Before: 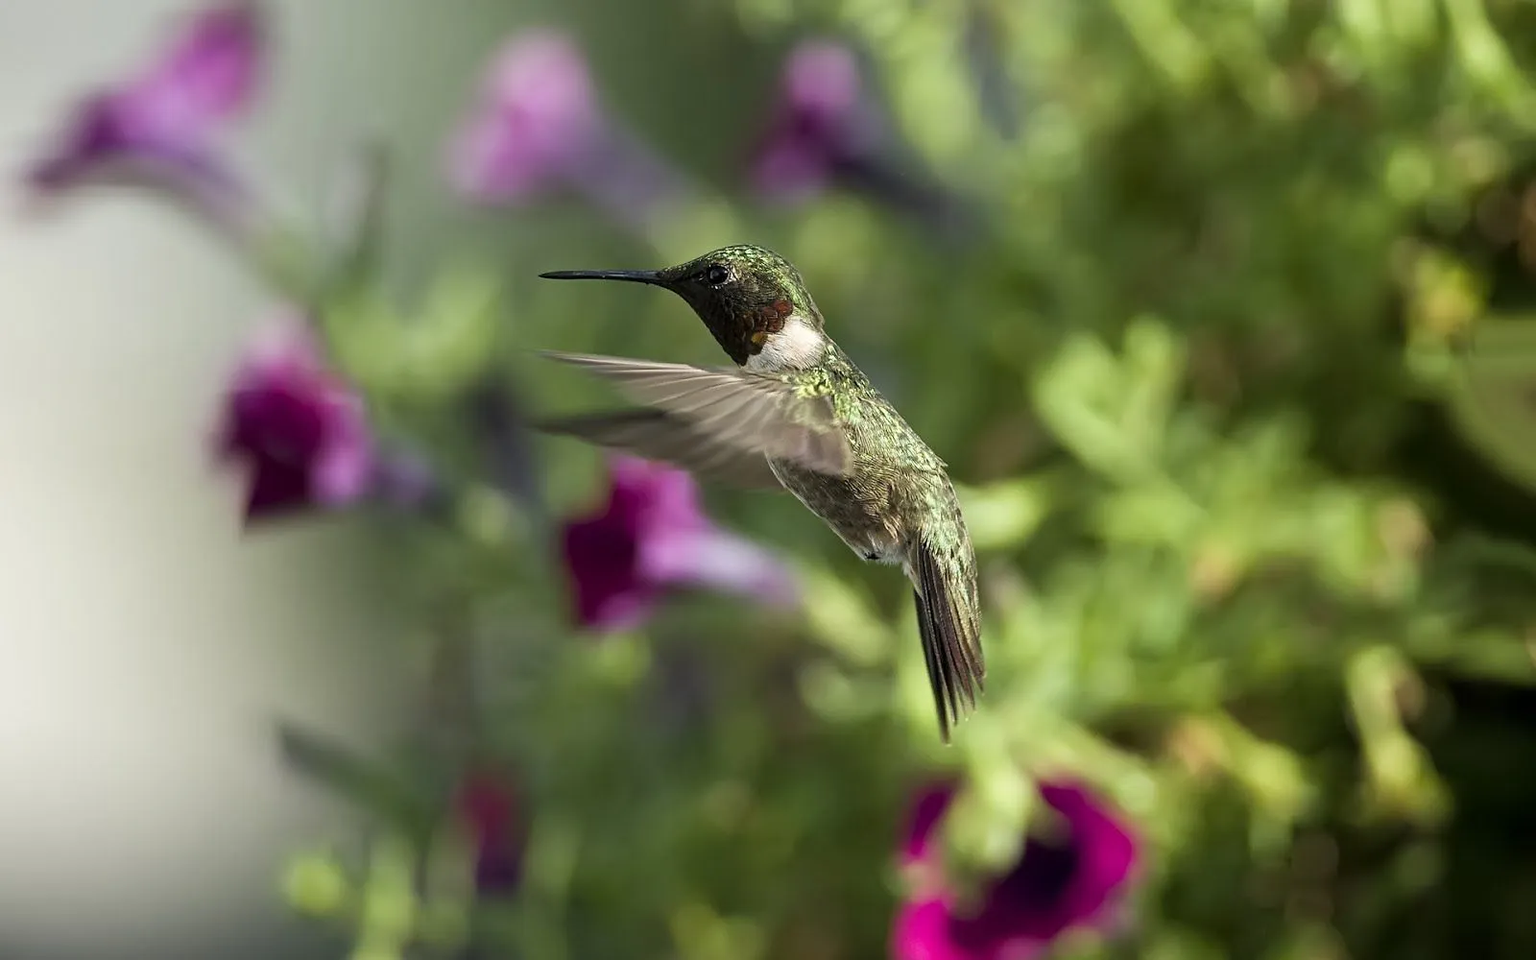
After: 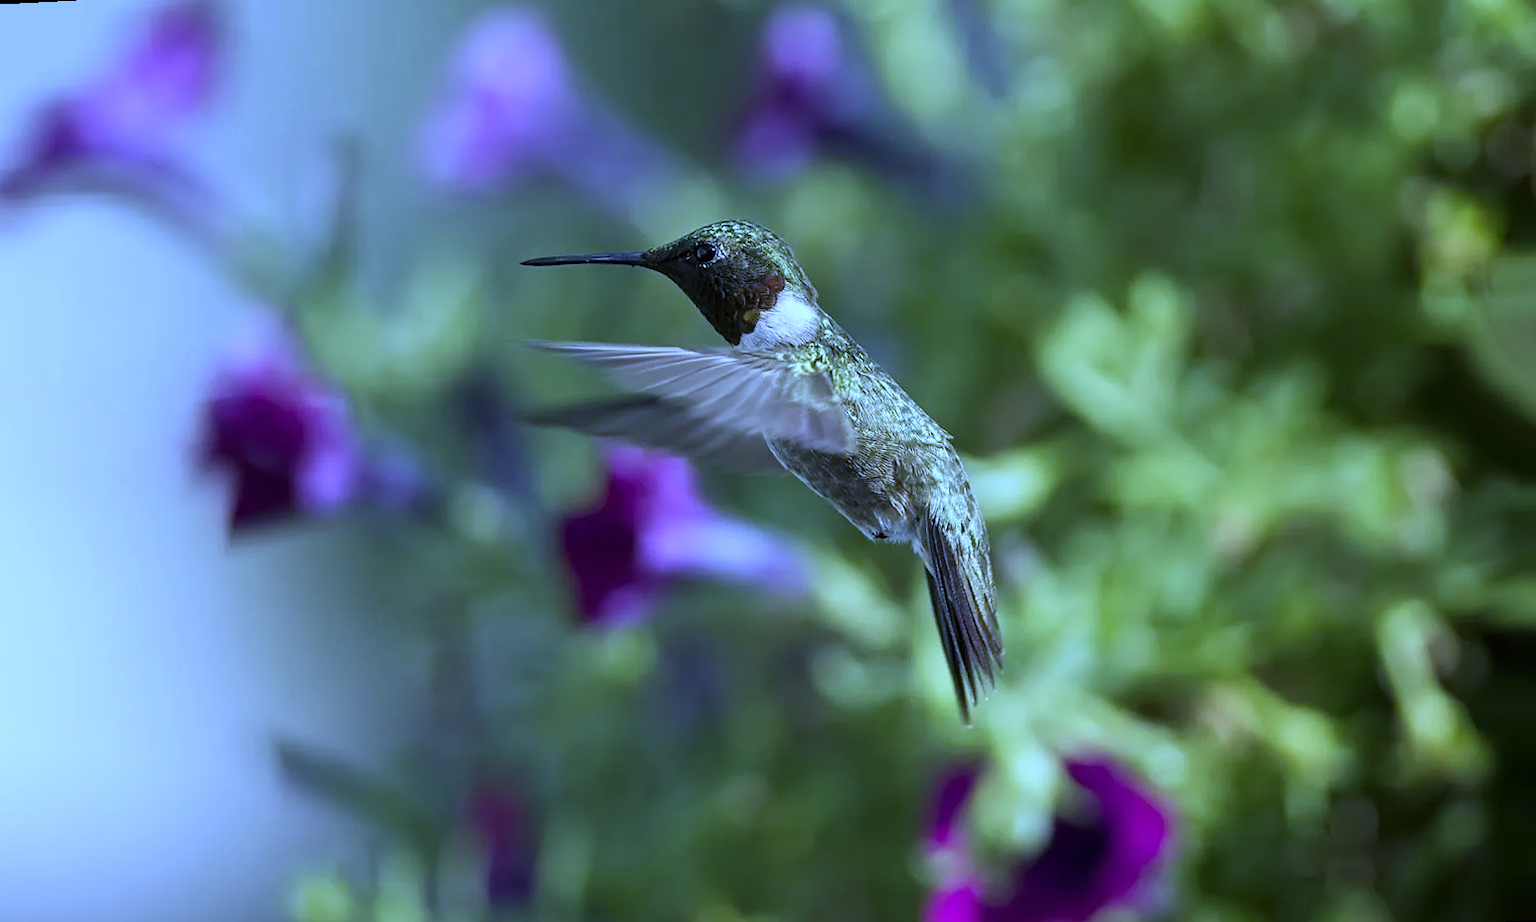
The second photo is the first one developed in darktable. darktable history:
exposure: compensate highlight preservation false
white balance: red 0.766, blue 1.537
rotate and perspective: rotation -3°, crop left 0.031, crop right 0.968, crop top 0.07, crop bottom 0.93
